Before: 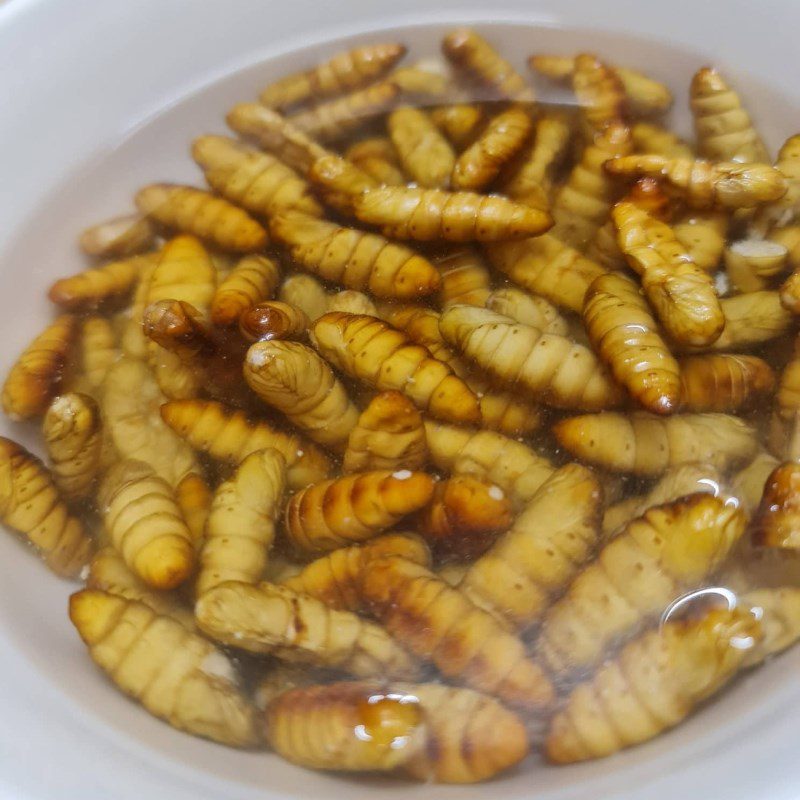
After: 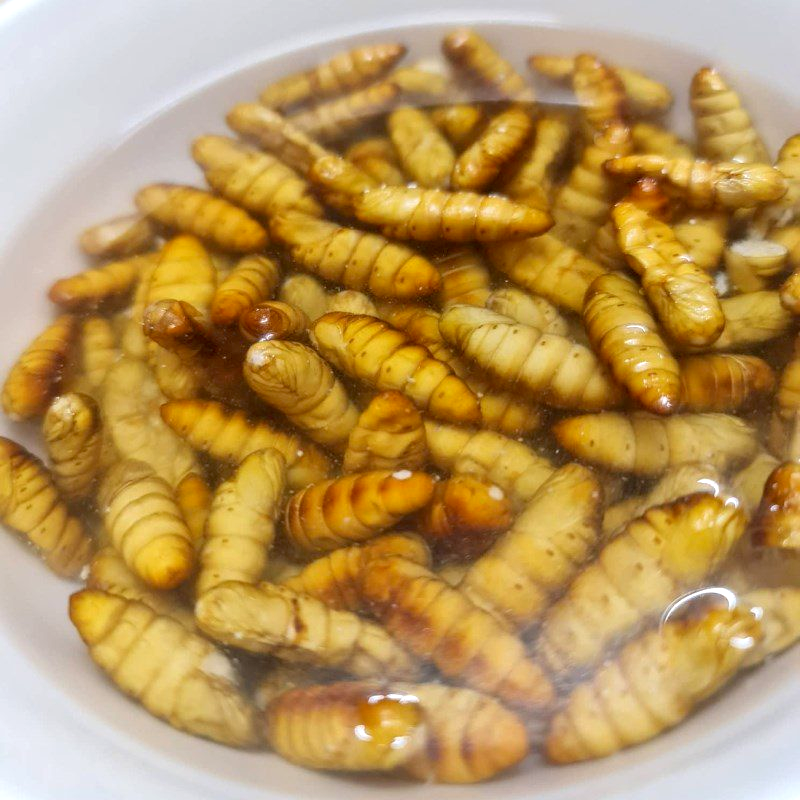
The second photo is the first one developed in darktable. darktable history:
exposure: black level correction 0.003, exposure 0.385 EV, compensate exposure bias true, compensate highlight preservation false
